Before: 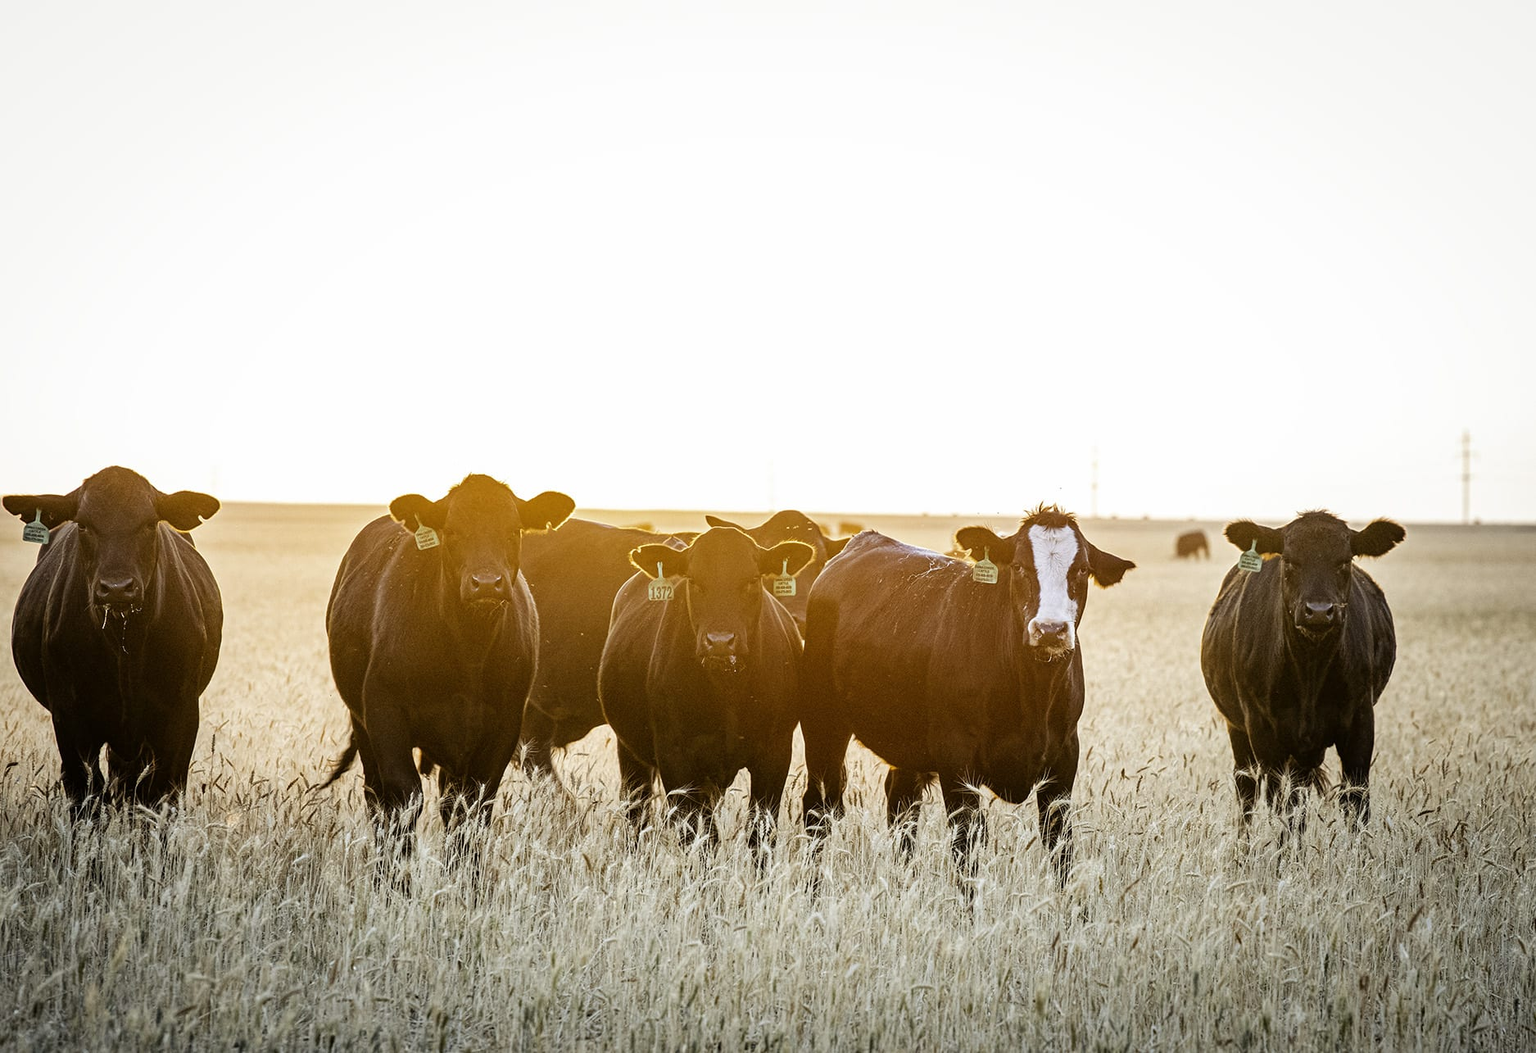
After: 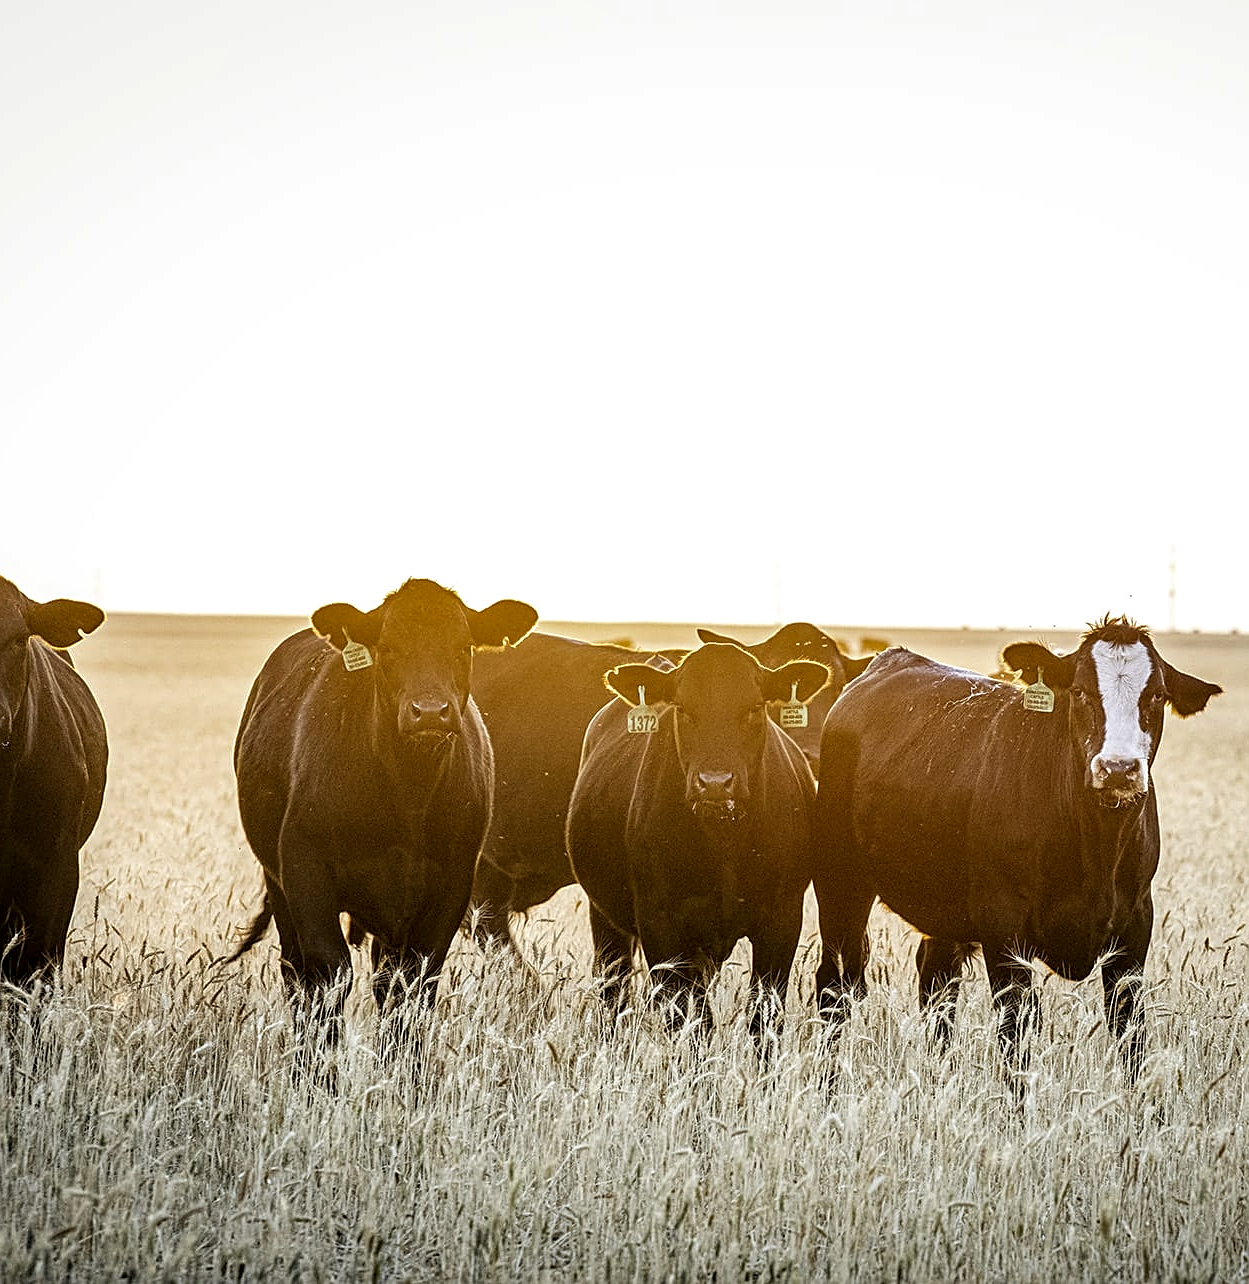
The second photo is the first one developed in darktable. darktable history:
shadows and highlights: shadows 29.61, highlights -30.47, low approximation 0.01, soften with gaussian
crop and rotate: left 8.786%, right 24.548%
local contrast: highlights 83%, shadows 81%
sharpen: on, module defaults
